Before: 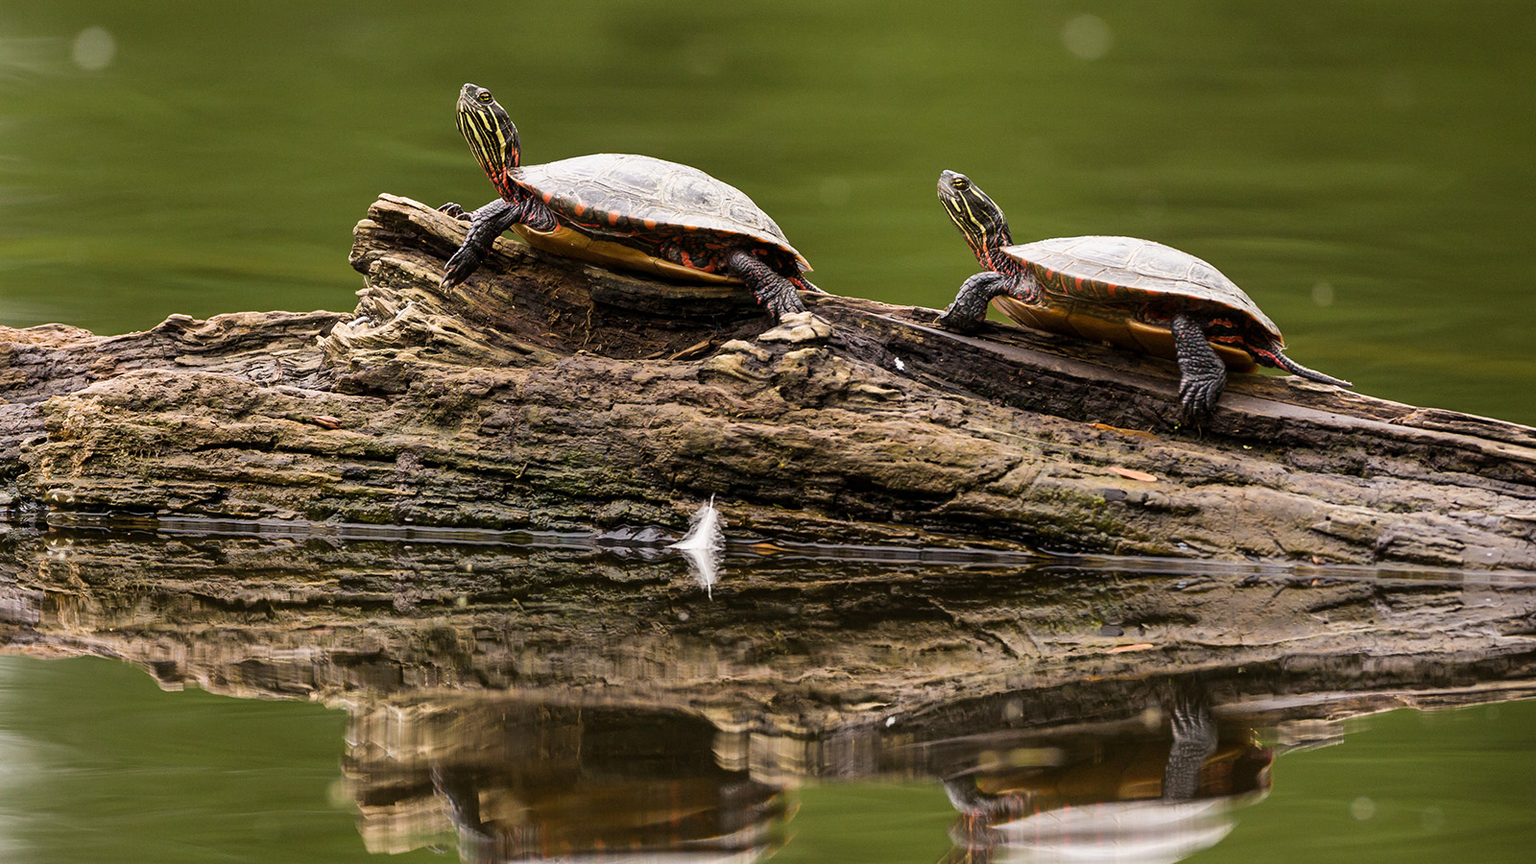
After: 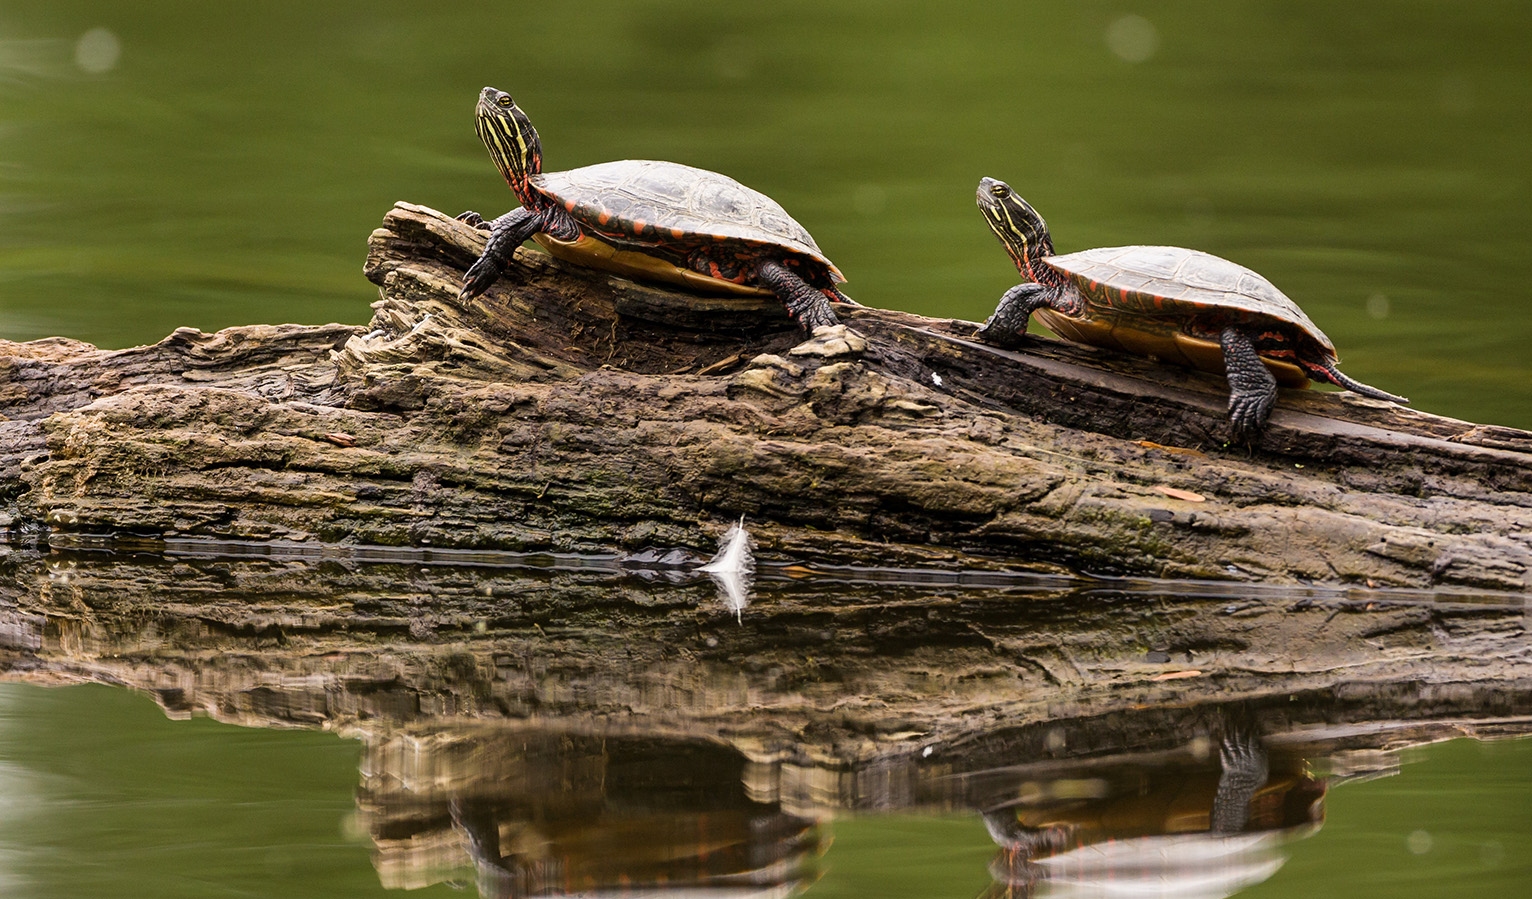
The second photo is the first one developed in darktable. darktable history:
crop: right 4.209%, bottom 0.019%
